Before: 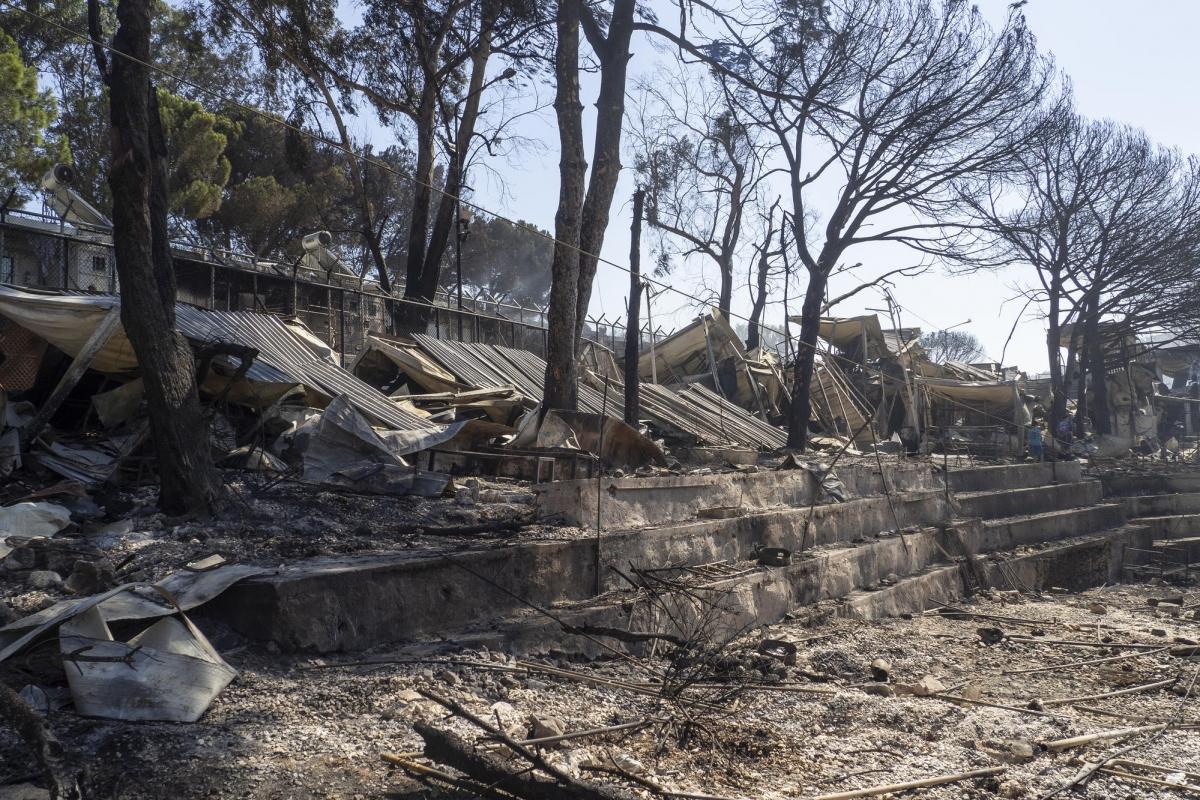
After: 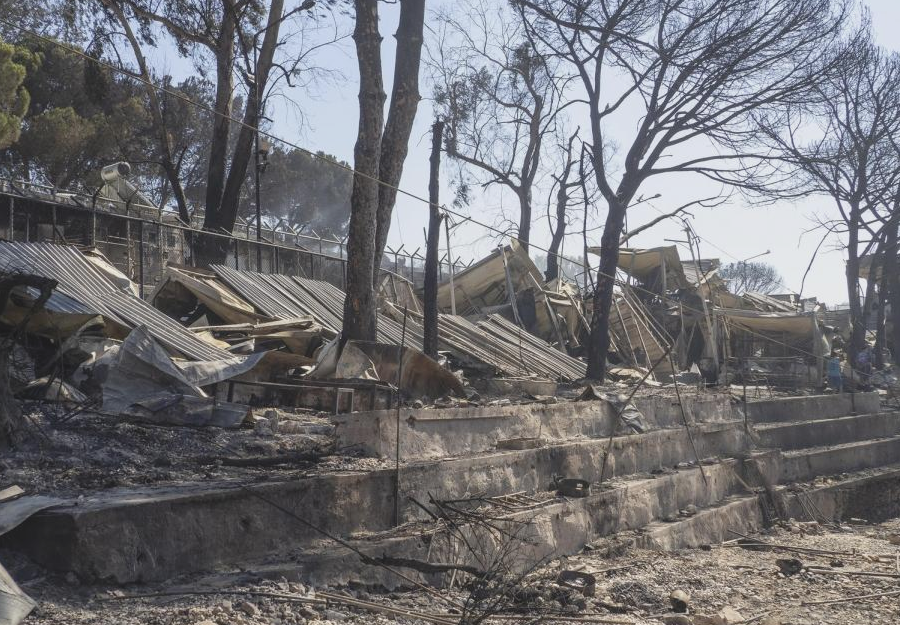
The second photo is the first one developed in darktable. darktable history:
contrast brightness saturation: contrast -0.141, brightness 0.05, saturation -0.121
crop: left 16.762%, top 8.636%, right 8.186%, bottom 12.621%
